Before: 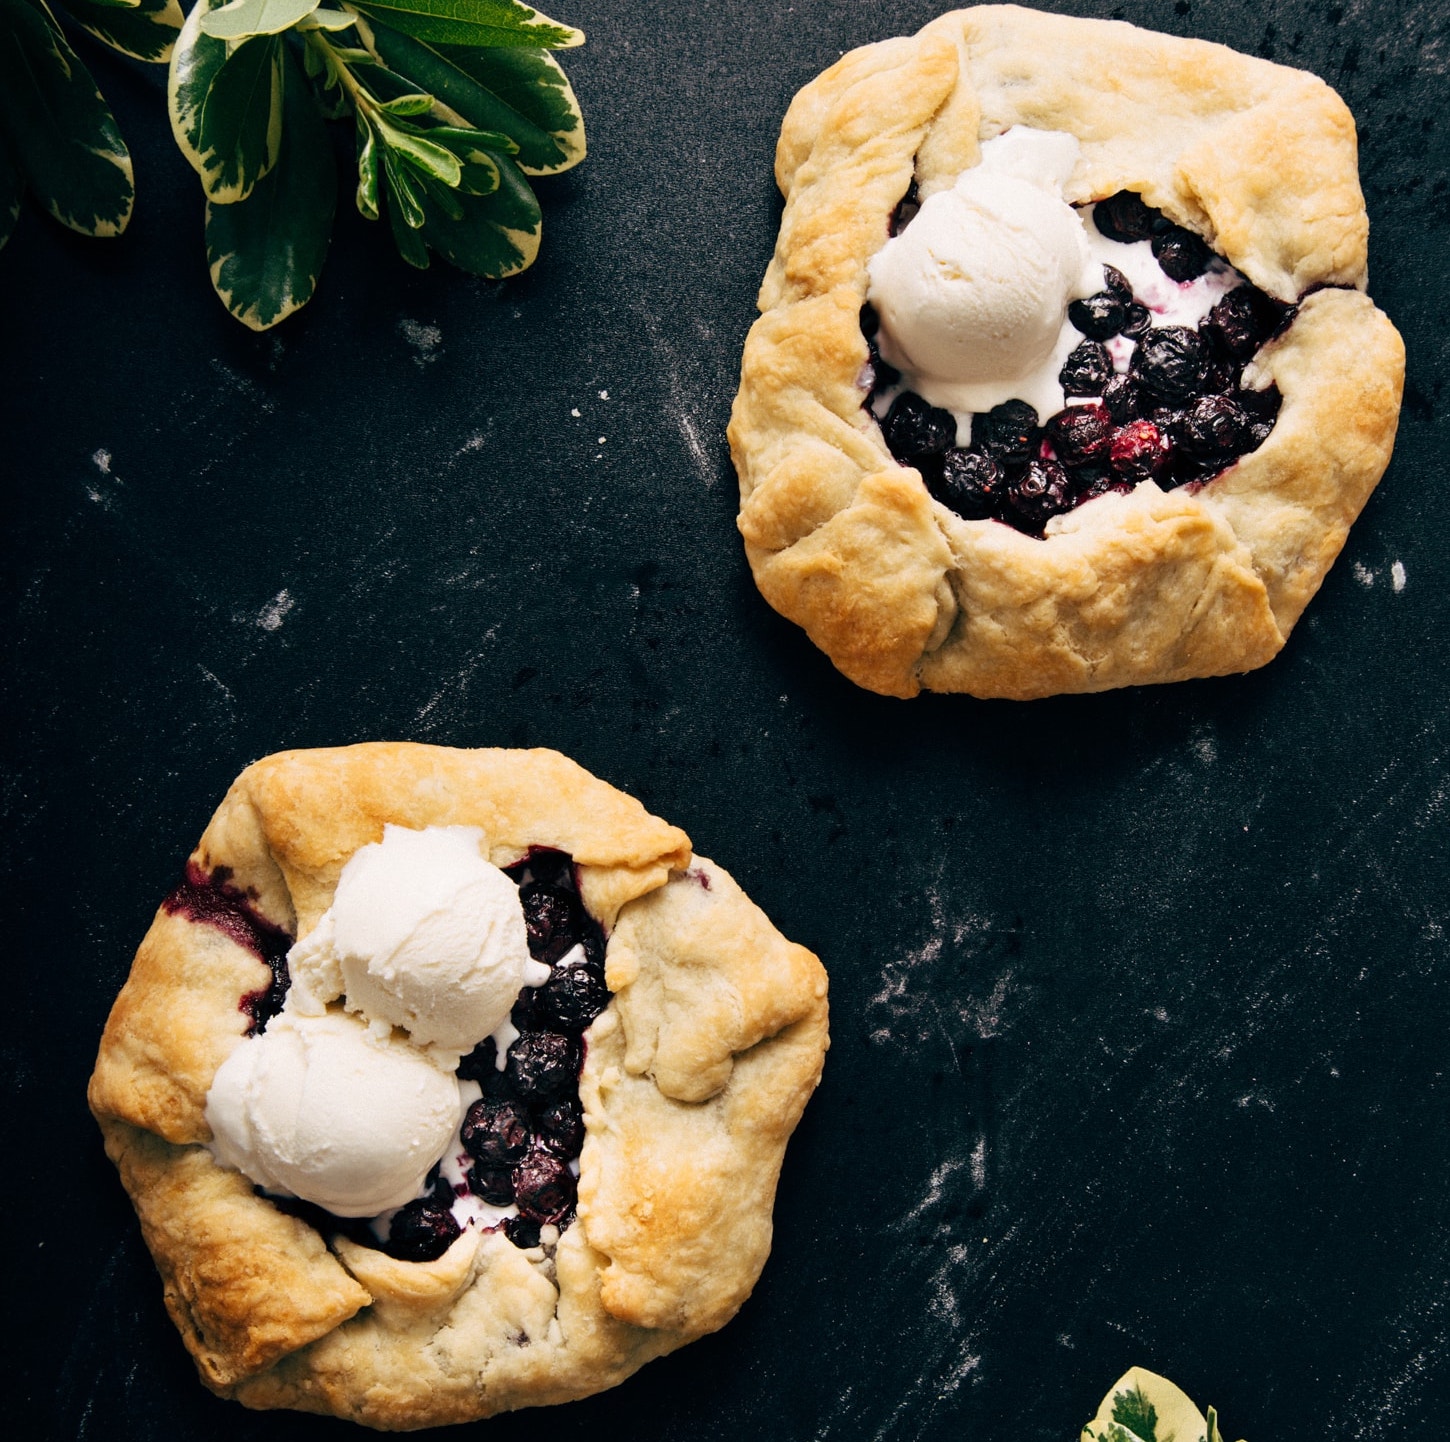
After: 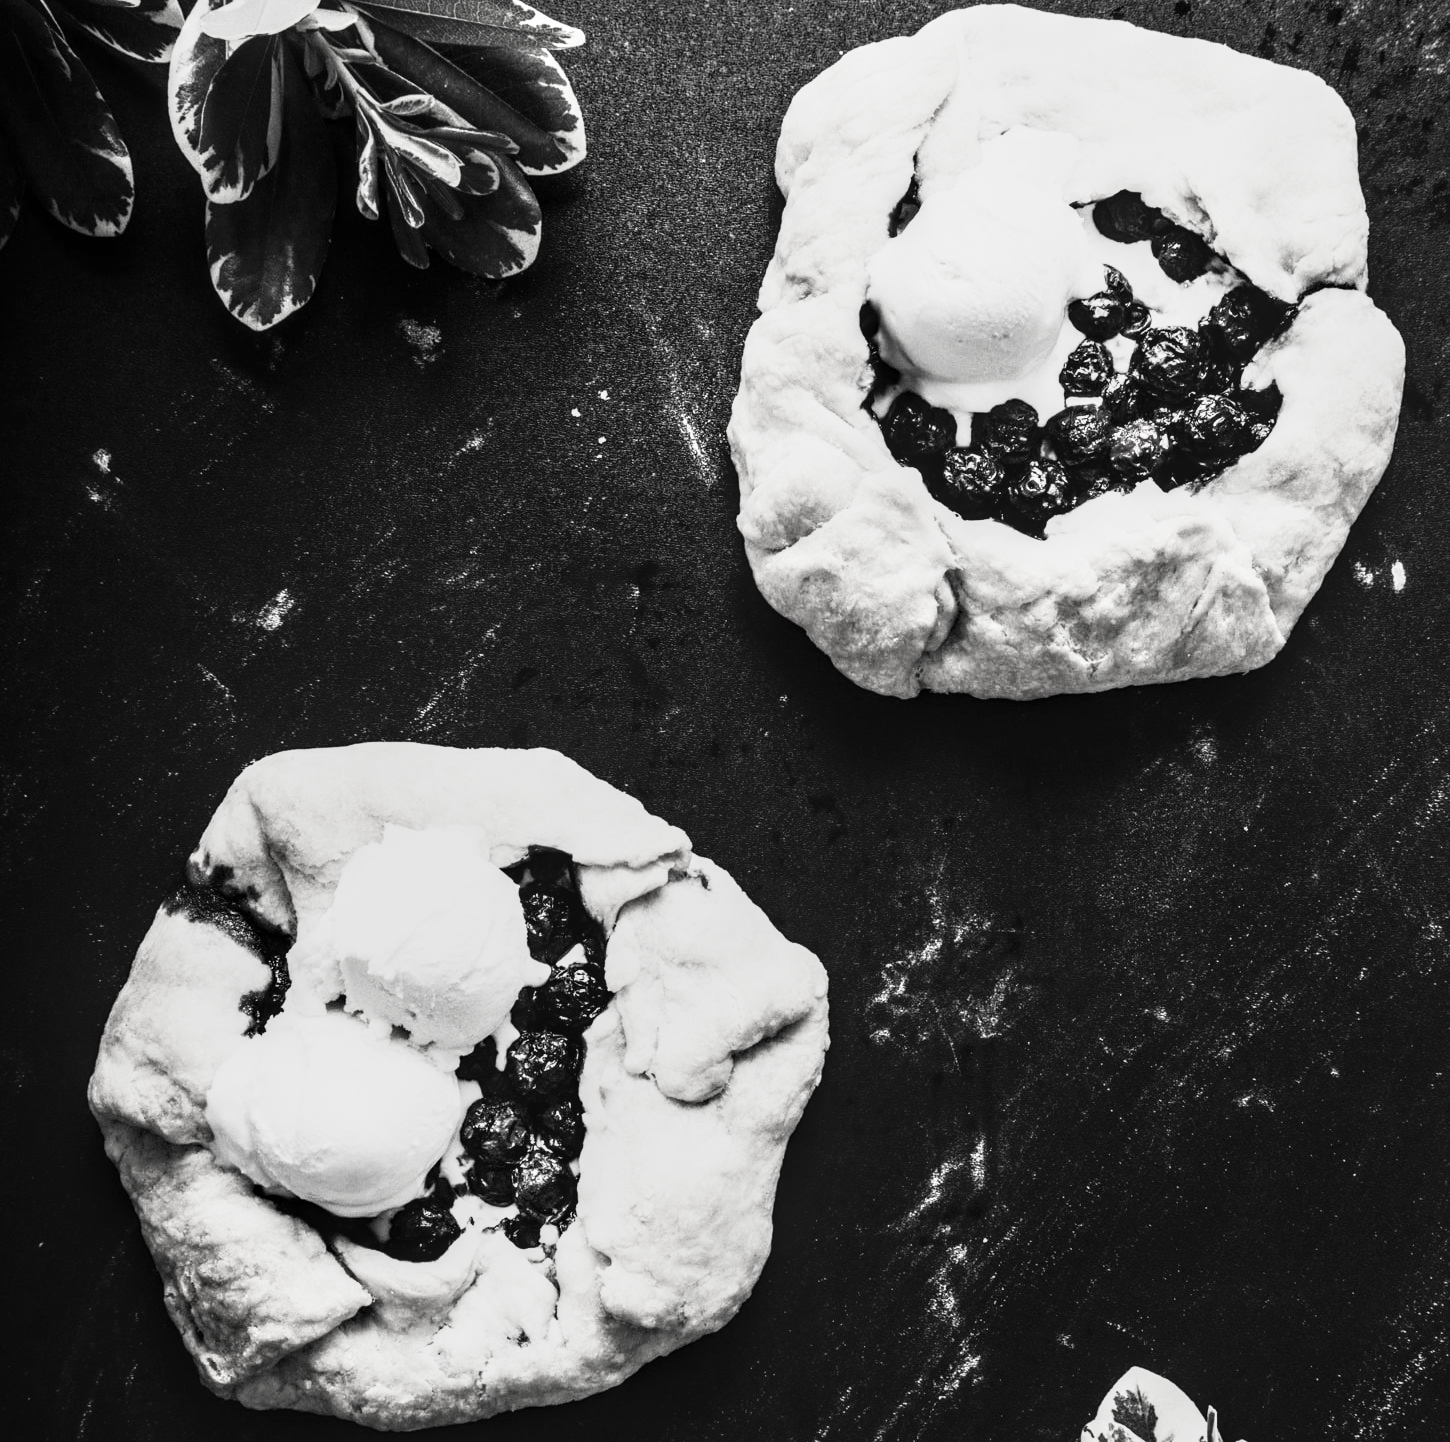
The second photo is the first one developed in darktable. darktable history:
contrast brightness saturation: contrast 0.546, brightness 0.458, saturation -0.985
filmic rgb: middle gray luminance 18.34%, black relative exposure -11.17 EV, white relative exposure 3.71 EV, target black luminance 0%, hardness 5.83, latitude 57.69%, contrast 0.965, shadows ↔ highlights balance 49.16%, color science v5 (2021), iterations of high-quality reconstruction 0, contrast in shadows safe, contrast in highlights safe
local contrast: detail 130%
